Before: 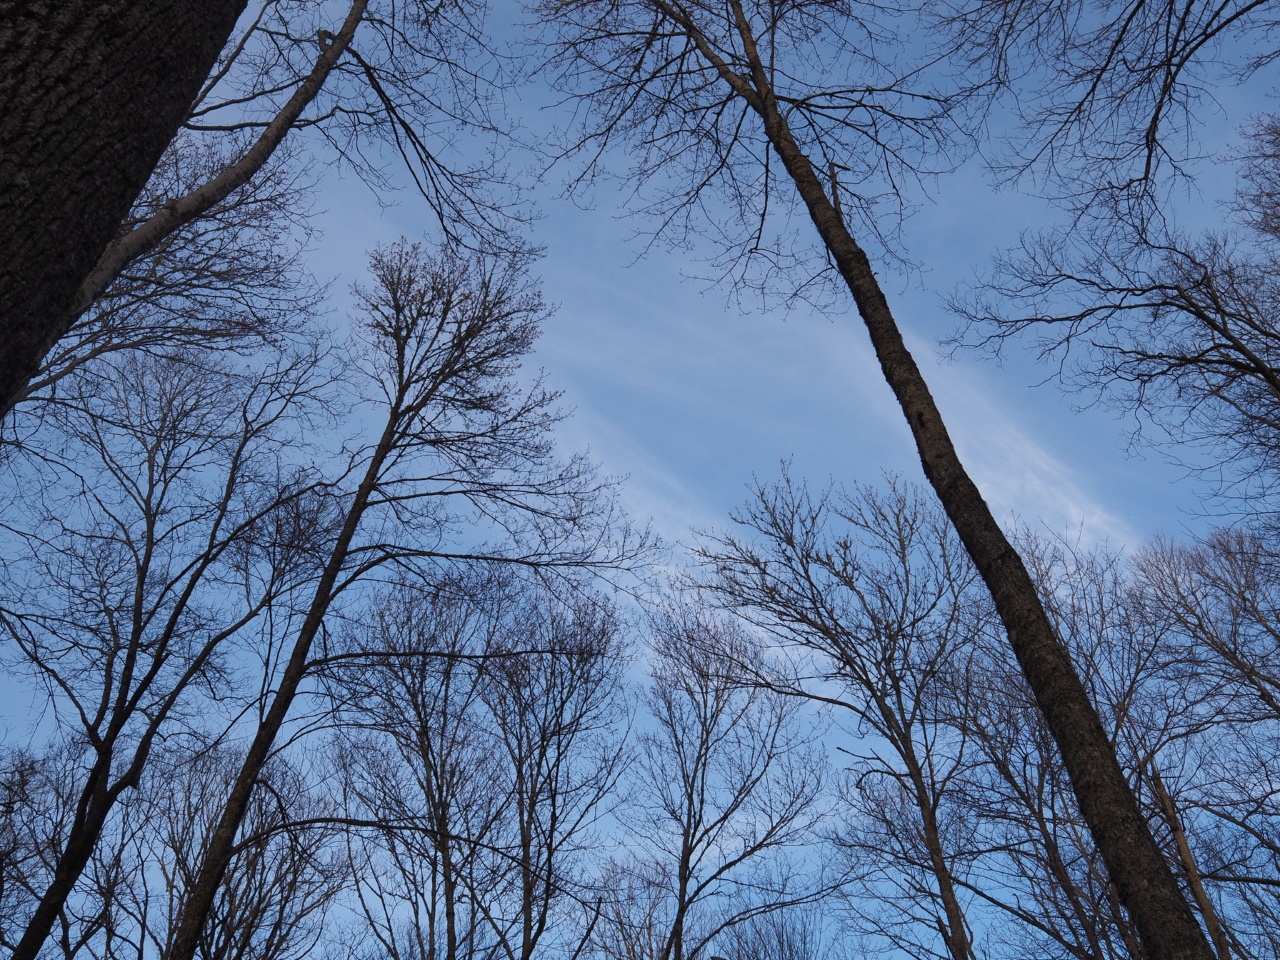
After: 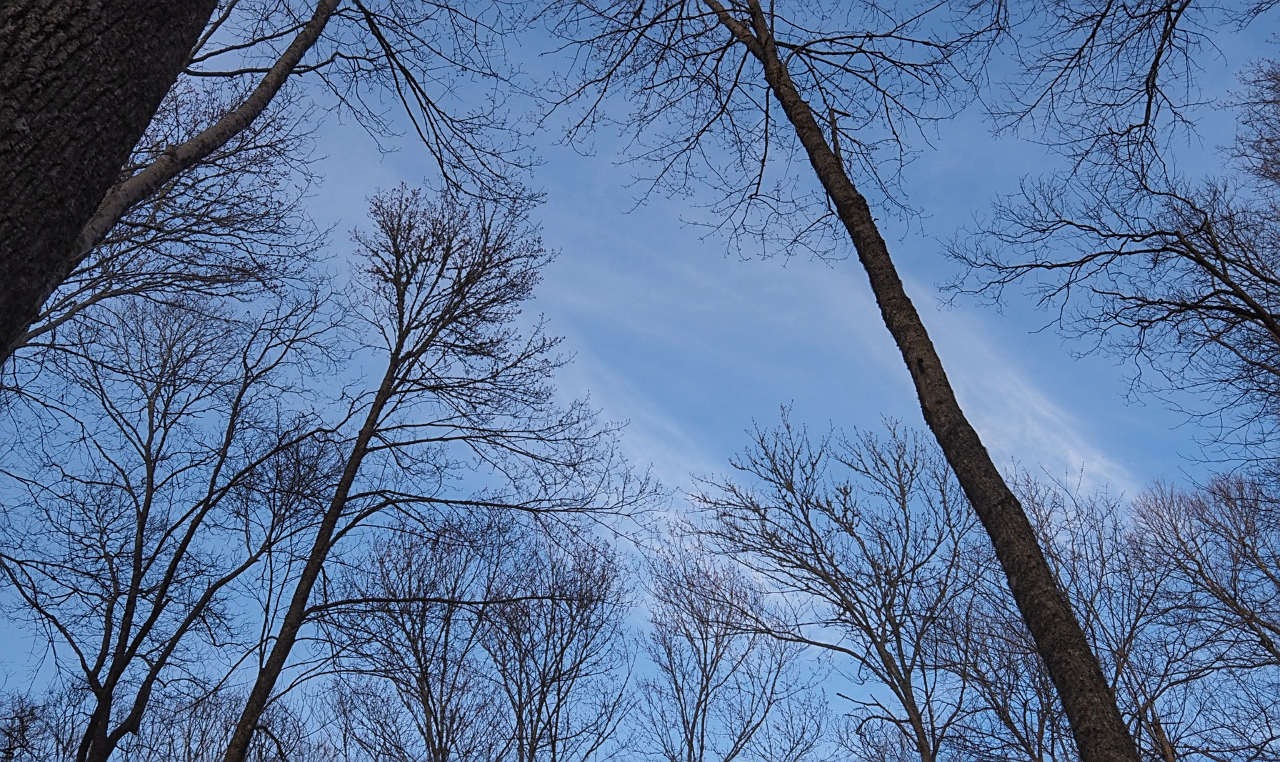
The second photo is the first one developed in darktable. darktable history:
crop and rotate: top 5.667%, bottom 14.937%
sharpen: on, module defaults
bloom: on, module defaults
local contrast: detail 110%
color balance rgb: perceptual saturation grading › global saturation 10%, global vibrance 10%
shadows and highlights: shadows 37.27, highlights -28.18, soften with gaussian
